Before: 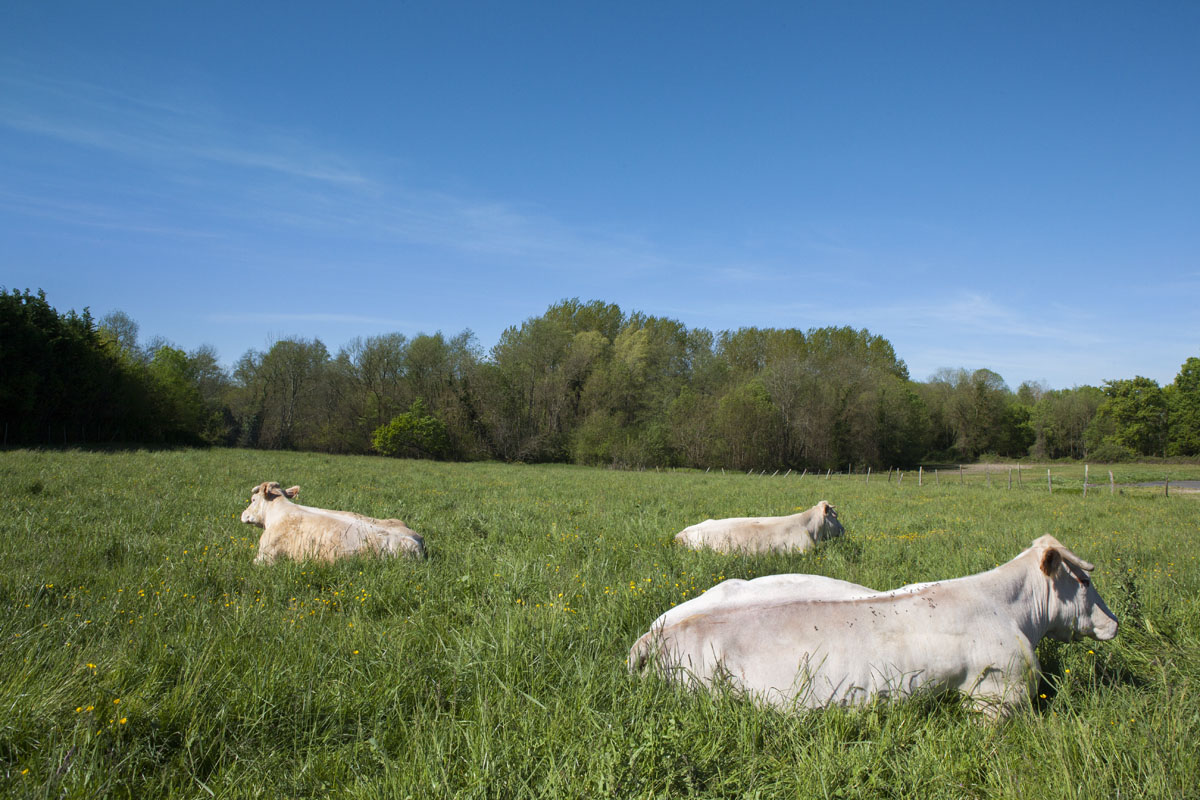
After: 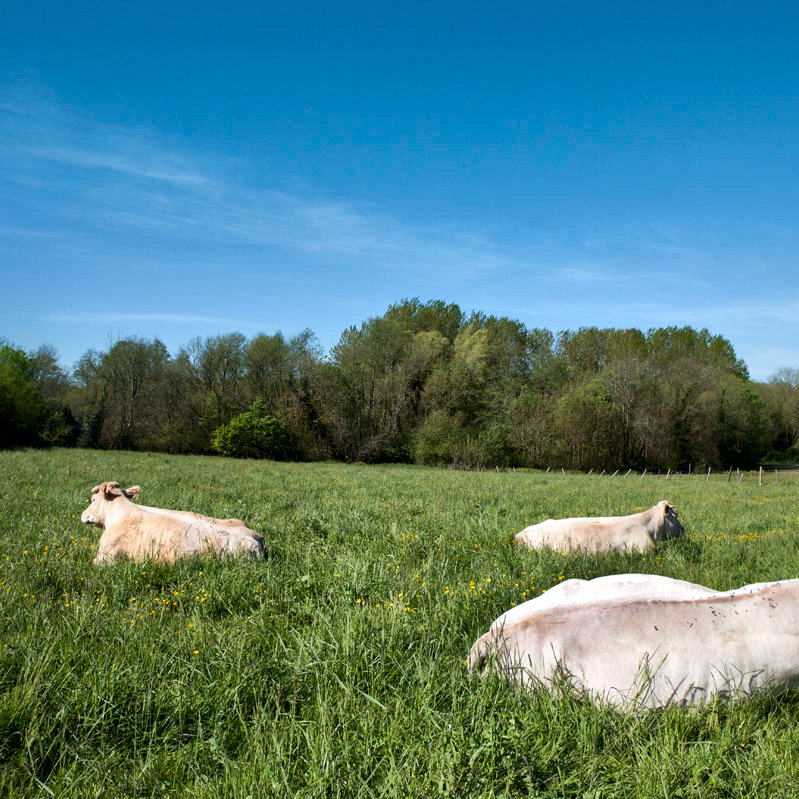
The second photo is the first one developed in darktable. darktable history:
local contrast: mode bilateral grid, contrast 20, coarseness 50, detail 179%, midtone range 0.2
crop and rotate: left 13.409%, right 19.924%
